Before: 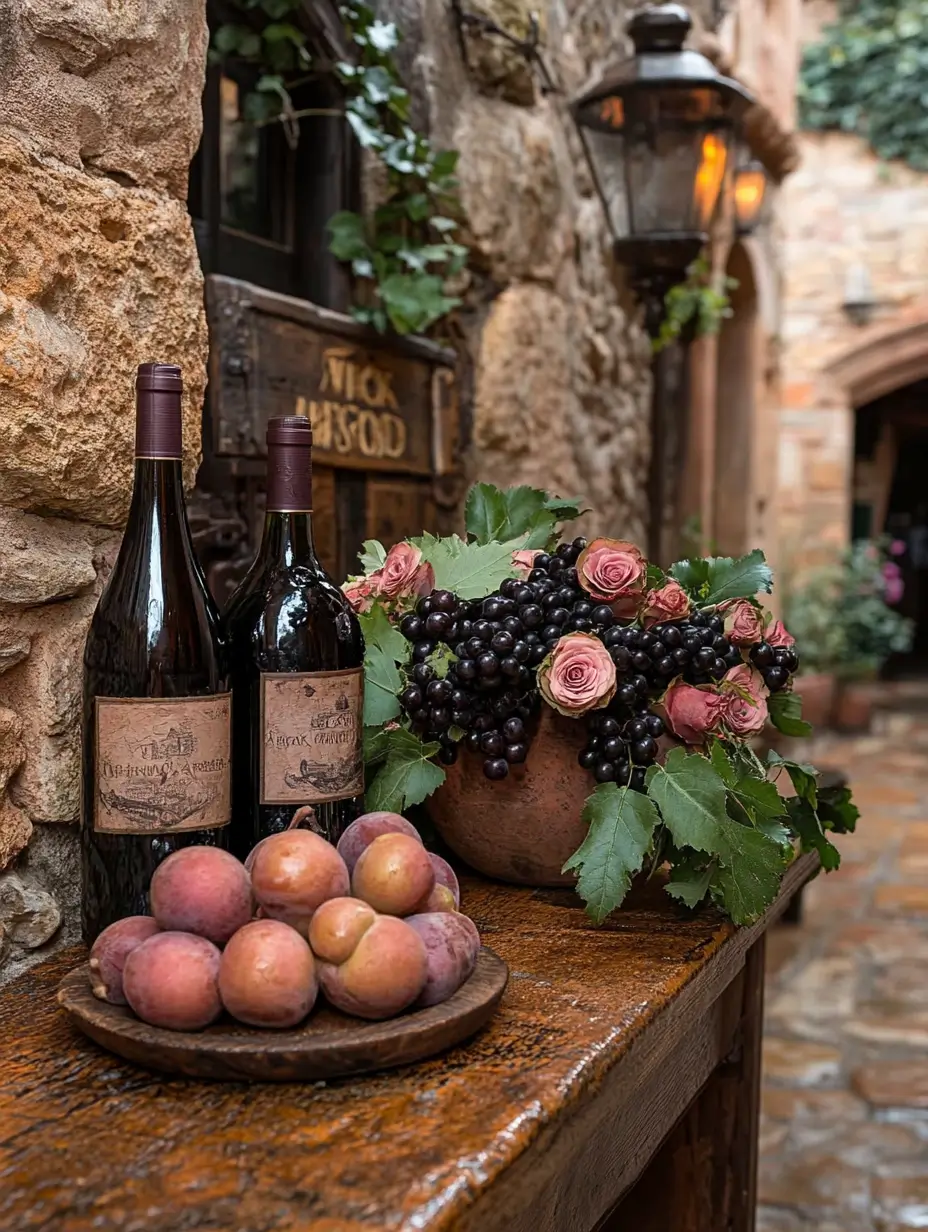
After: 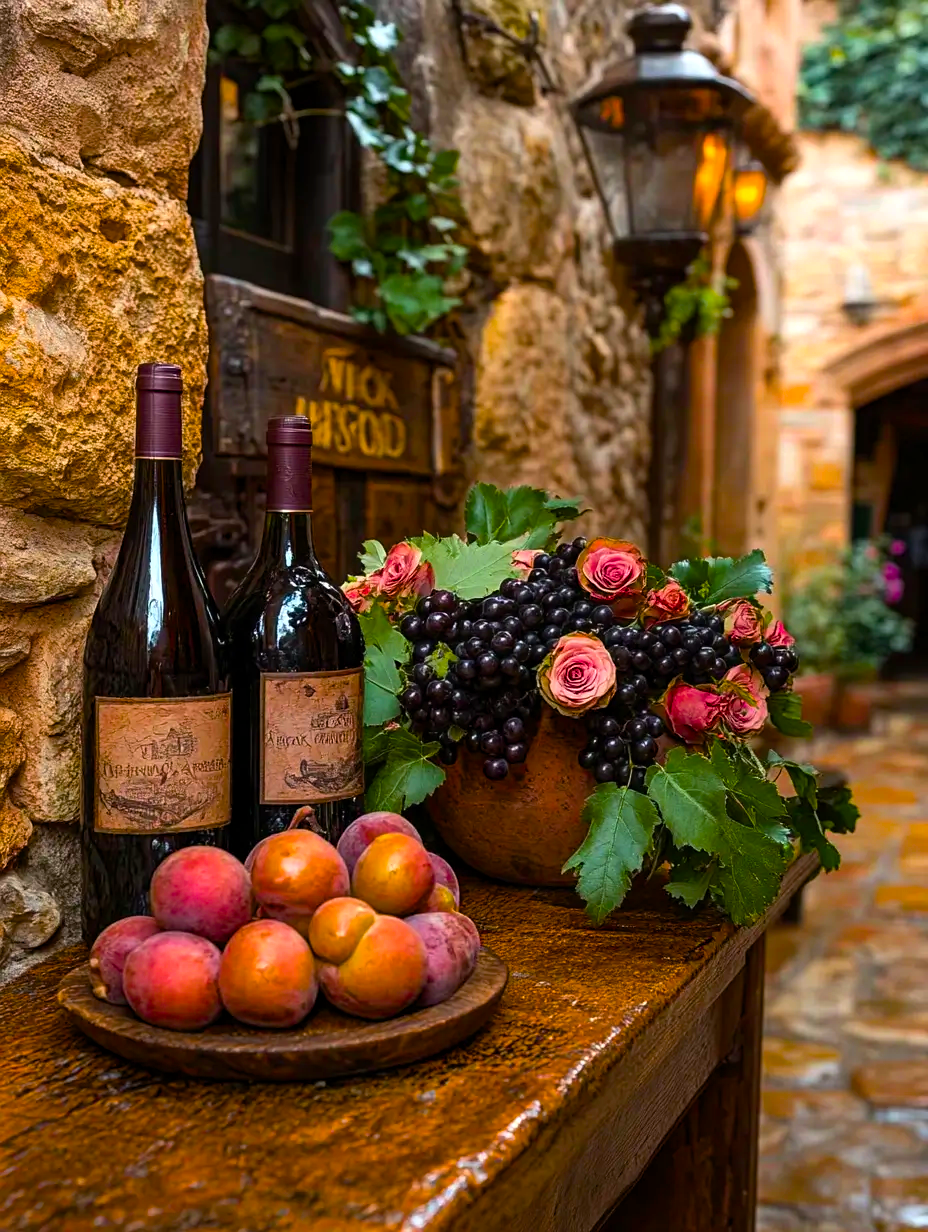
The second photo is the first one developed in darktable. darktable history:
color balance rgb: perceptual saturation grading › global saturation 63.849%, perceptual saturation grading › highlights 50.129%, perceptual saturation grading › shadows 29.947%, perceptual brilliance grading › highlights 5.749%, perceptual brilliance grading › shadows -10.004%
